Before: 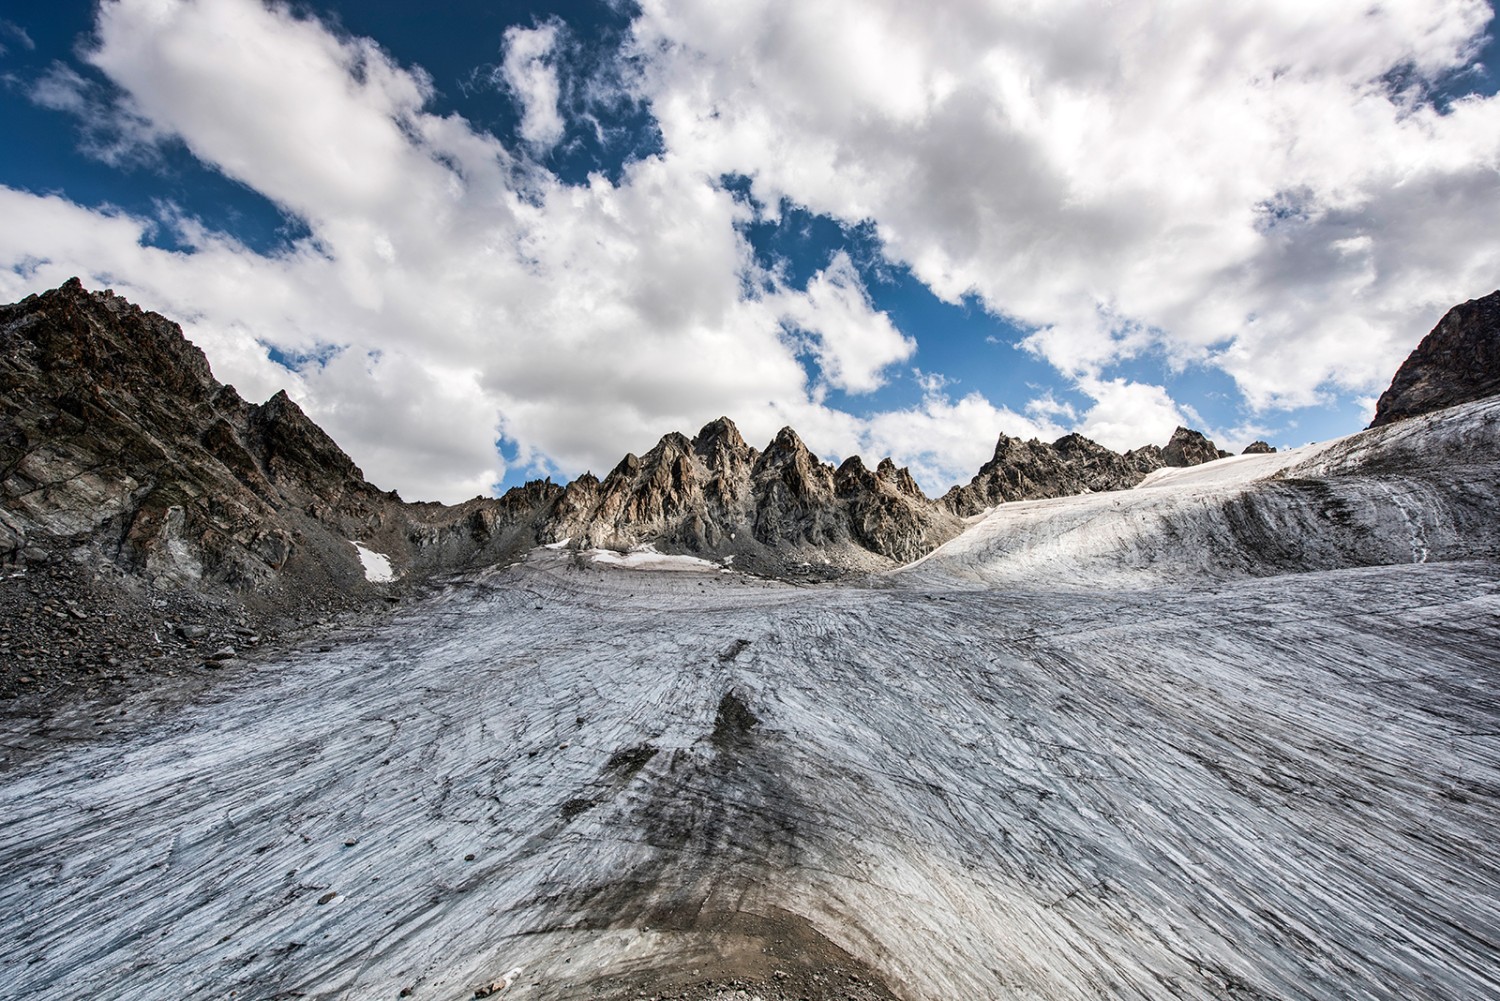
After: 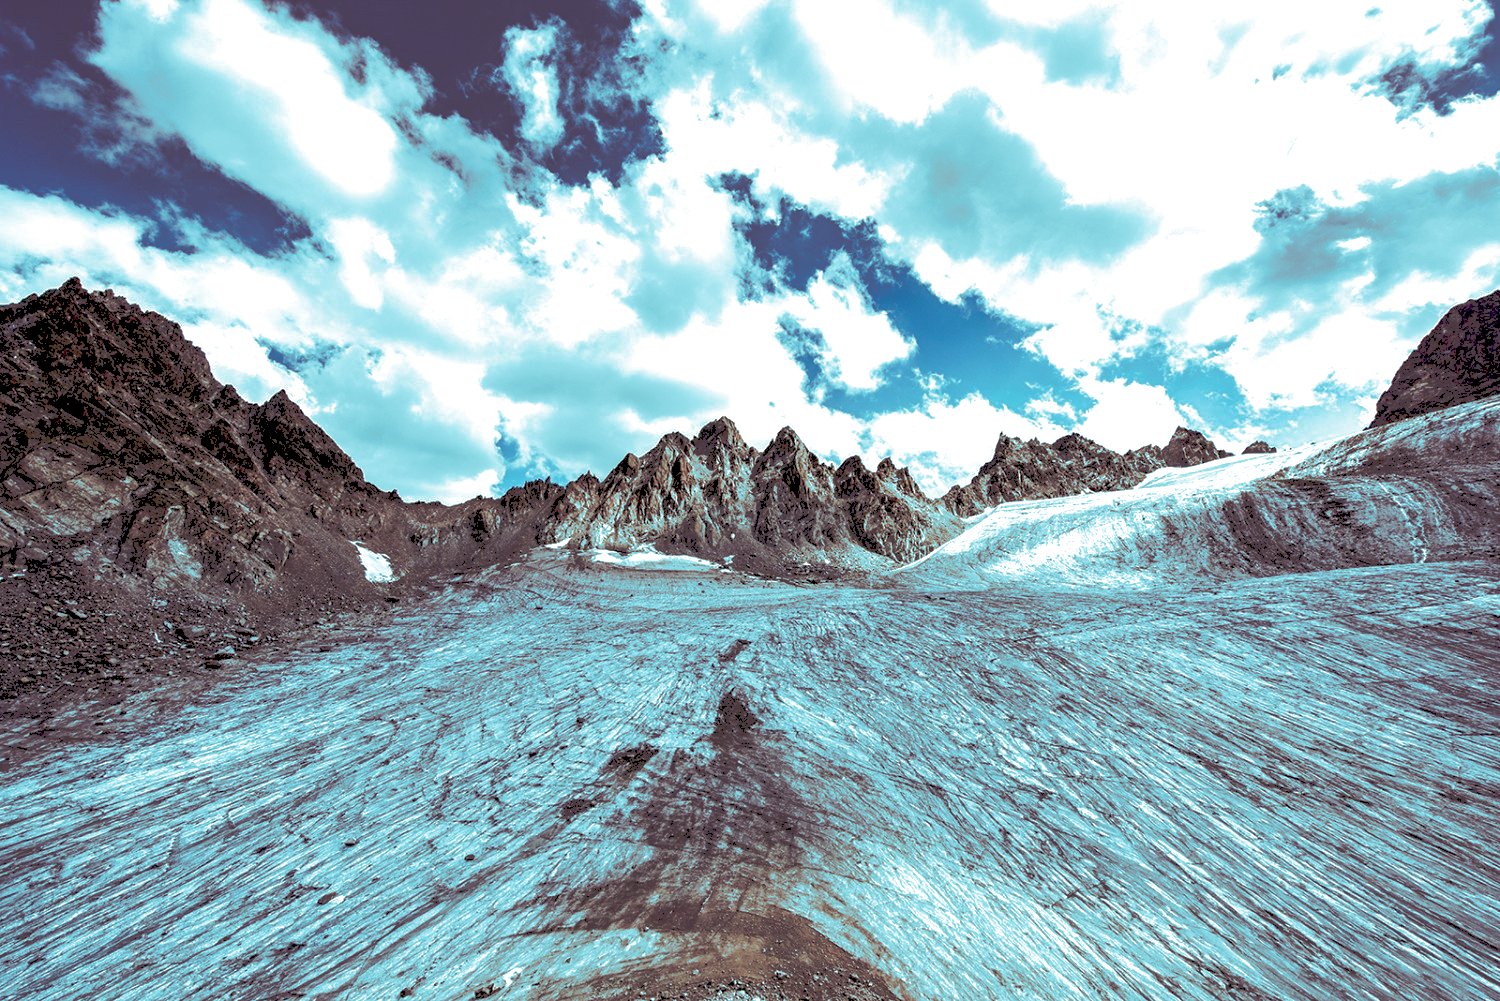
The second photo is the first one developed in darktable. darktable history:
tone curve: curves: ch0 [(0, 0) (0.003, 0.264) (0.011, 0.264) (0.025, 0.265) (0.044, 0.269) (0.069, 0.273) (0.1, 0.28) (0.136, 0.292) (0.177, 0.309) (0.224, 0.336) (0.277, 0.371) (0.335, 0.412) (0.399, 0.469) (0.468, 0.533) (0.543, 0.595) (0.623, 0.66) (0.709, 0.73) (0.801, 0.8) (0.898, 0.854) (1, 1)], preserve colors none
color balance: lift [0.991, 1, 1, 1], gamma [0.996, 1, 1, 1], input saturation 98.52%, contrast 20.34%, output saturation 103.72%
split-toning: shadows › hue 327.6°, highlights › hue 198°, highlights › saturation 0.55, balance -21.25, compress 0%
